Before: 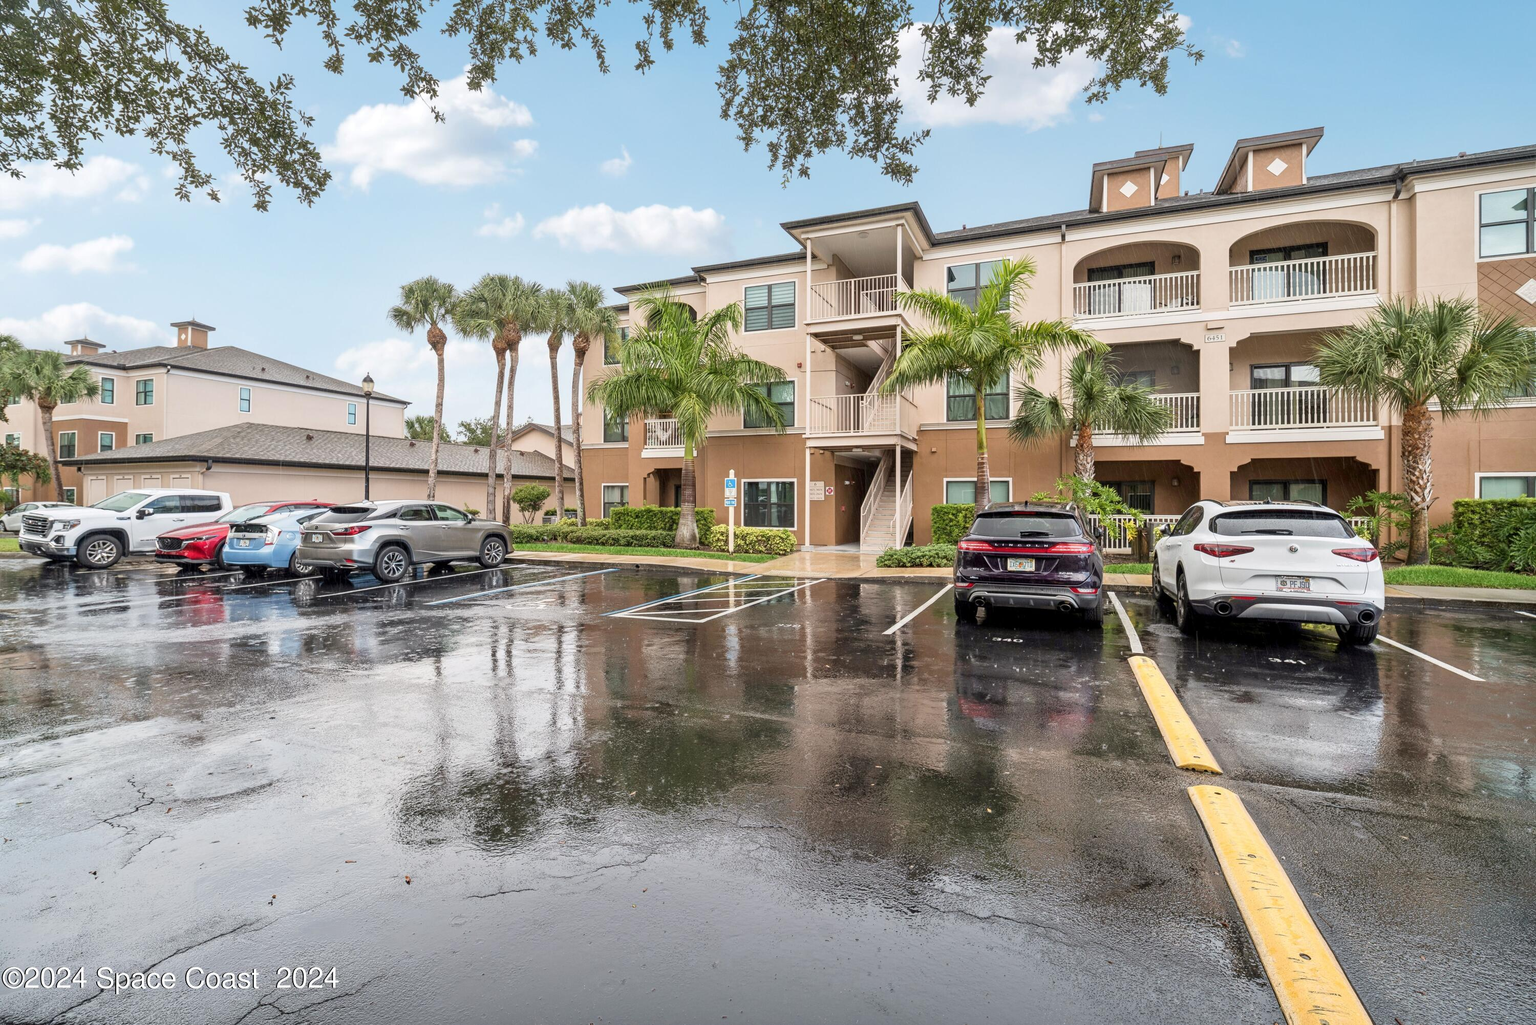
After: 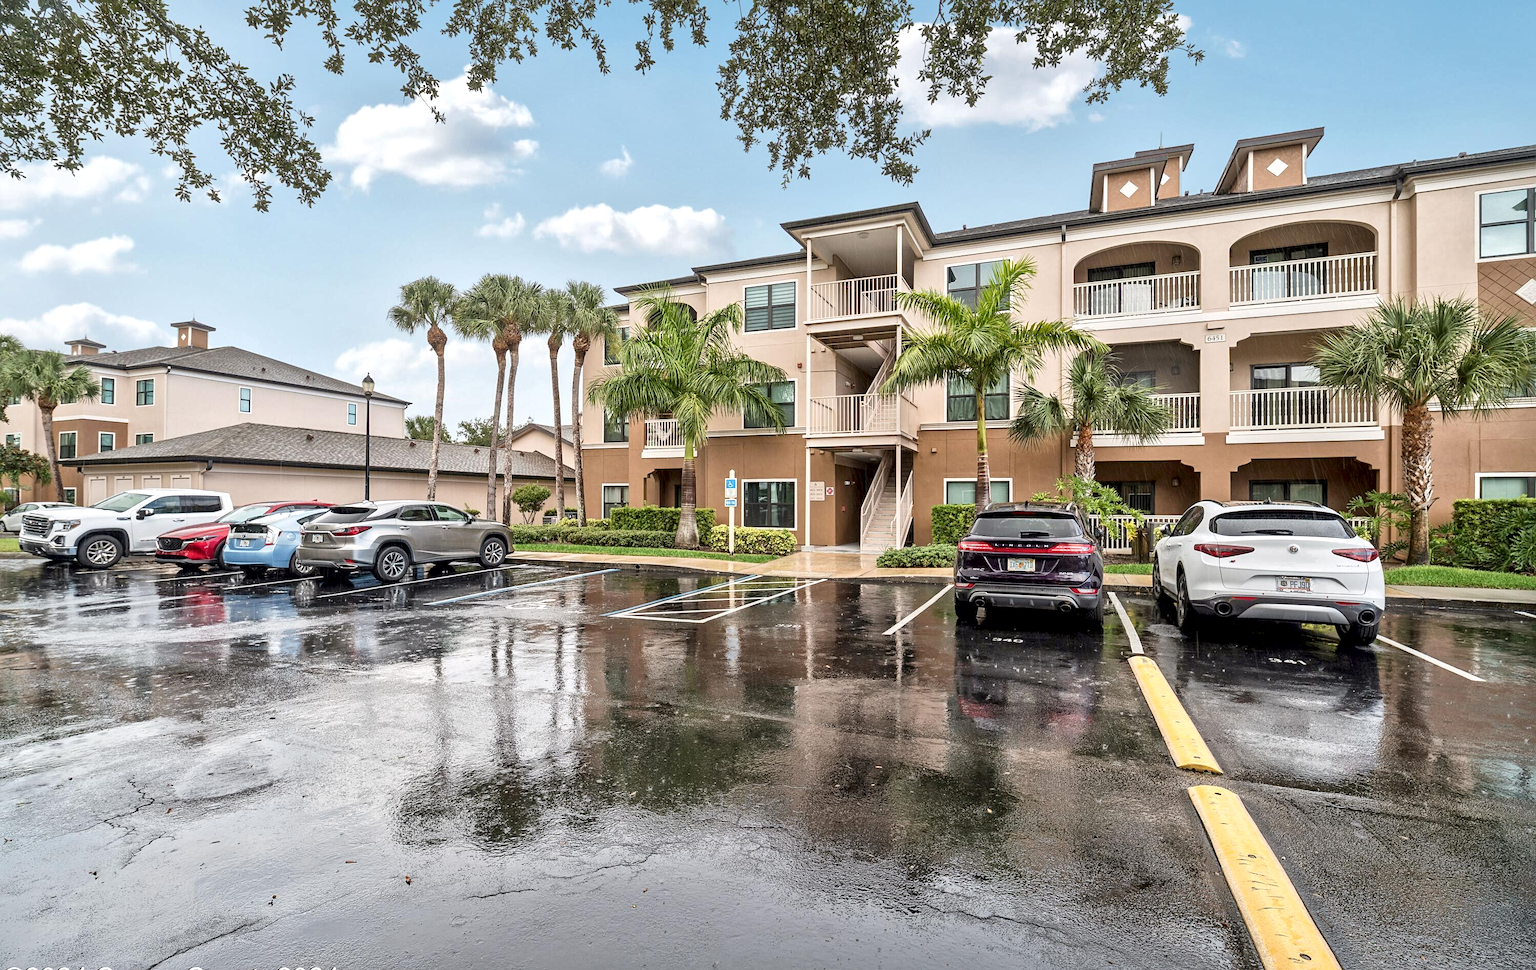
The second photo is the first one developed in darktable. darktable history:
crop and rotate: top 0.003%, bottom 5.282%
local contrast: mode bilateral grid, contrast 20, coarseness 50, detail 171%, midtone range 0.2
sharpen: amount 0.215
